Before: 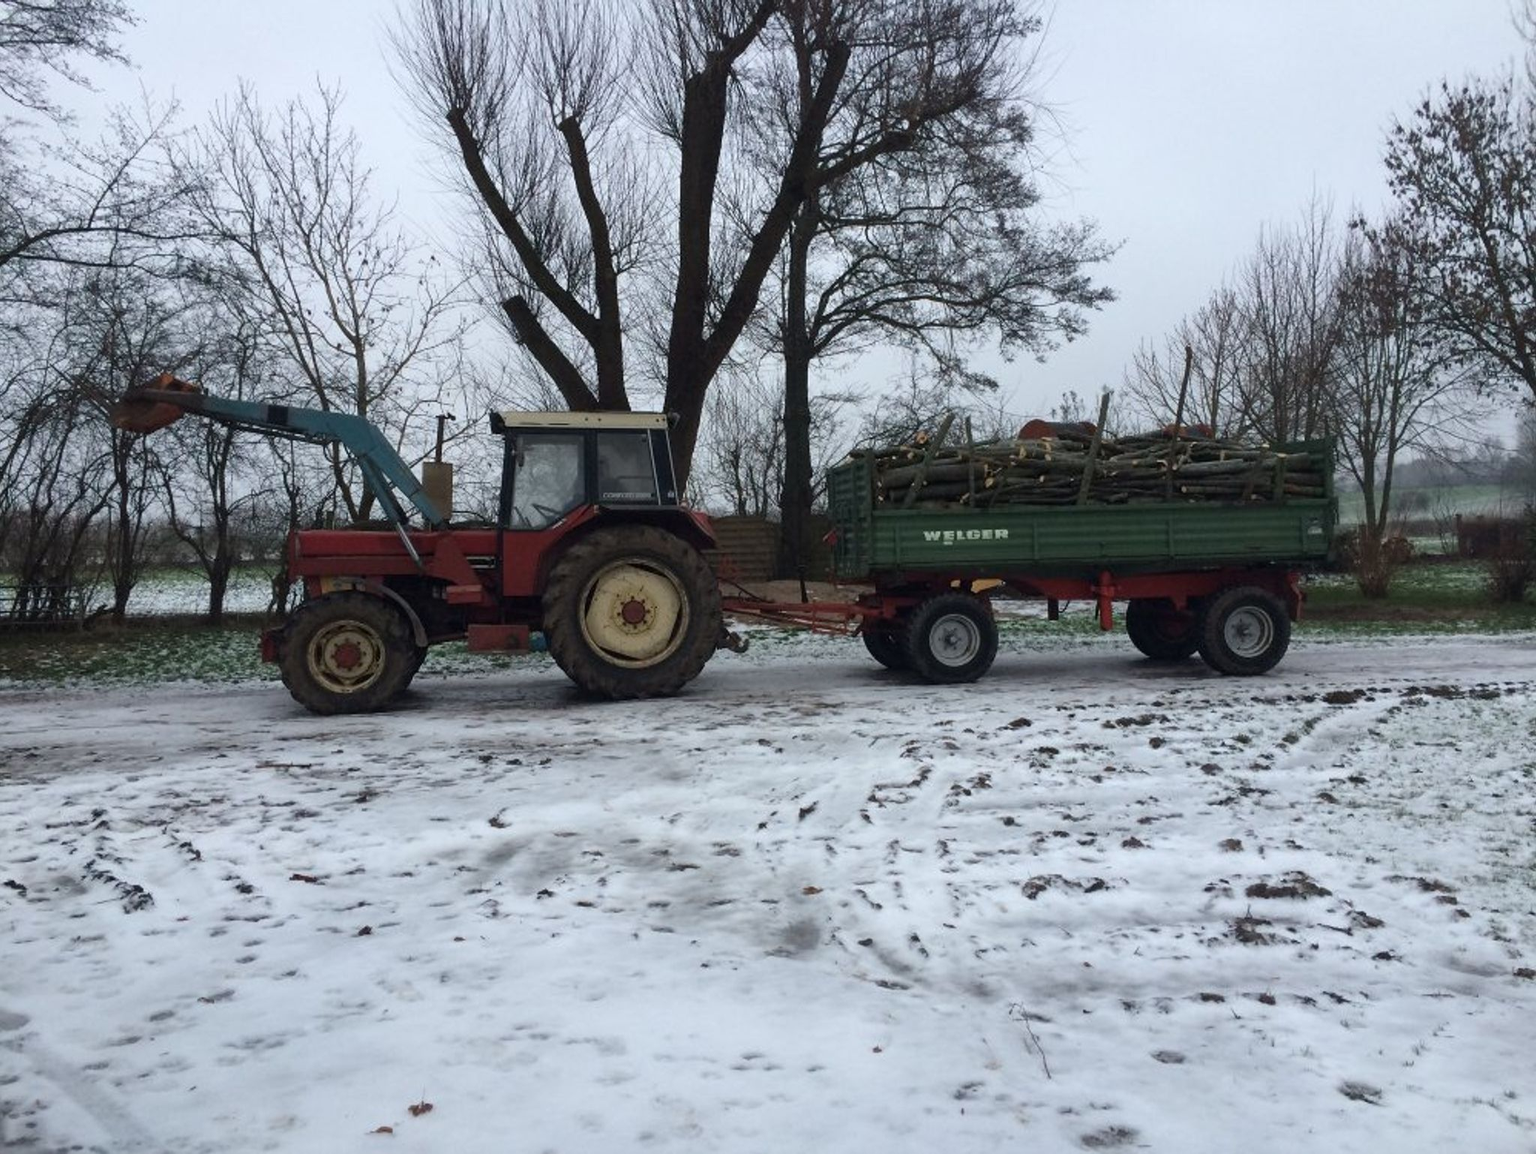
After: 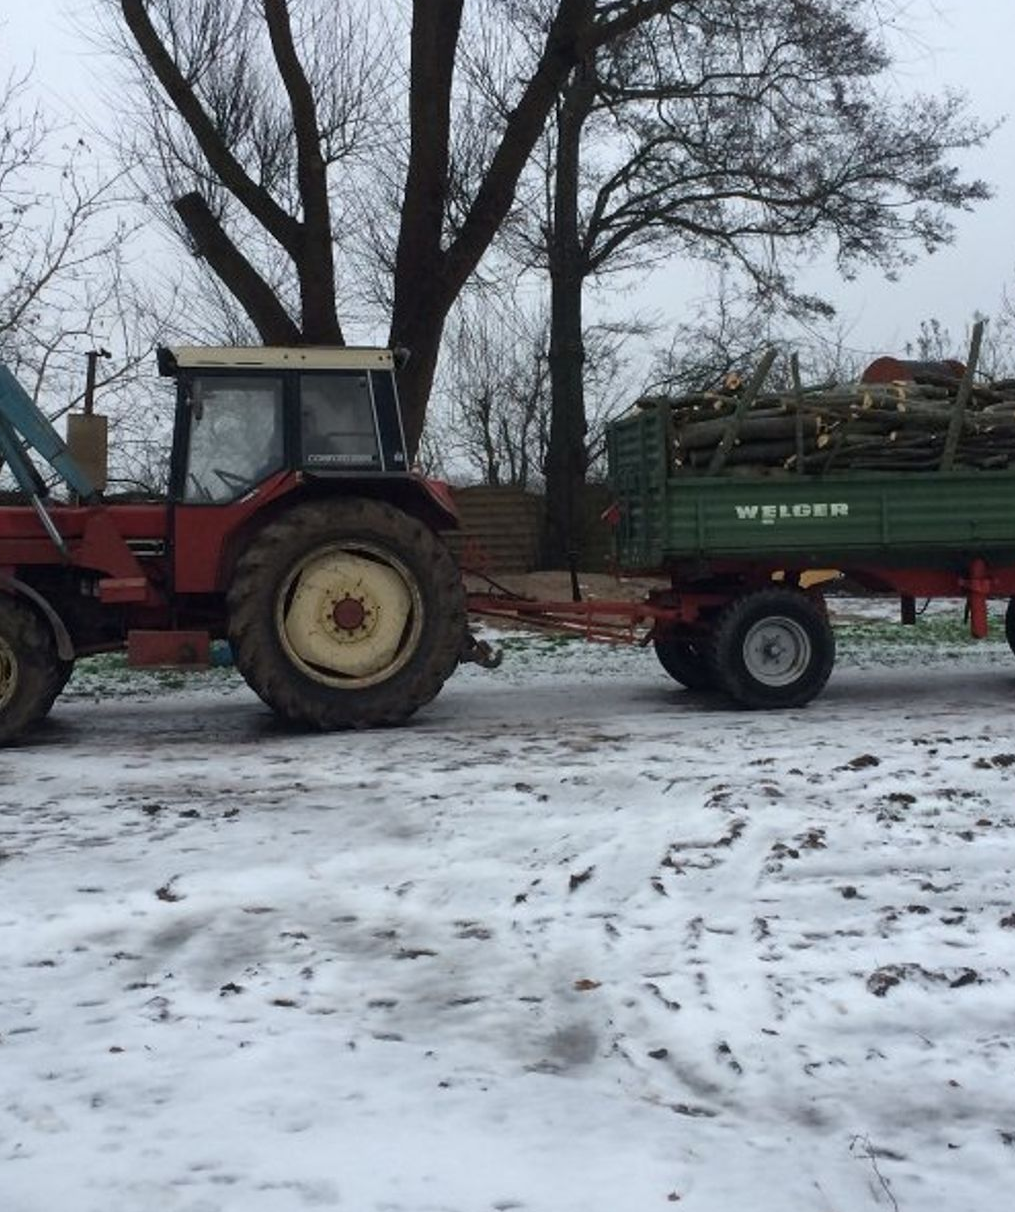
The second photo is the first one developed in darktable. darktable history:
crop and rotate: angle 0.018°, left 24.249%, top 13.173%, right 26.131%, bottom 7.979%
